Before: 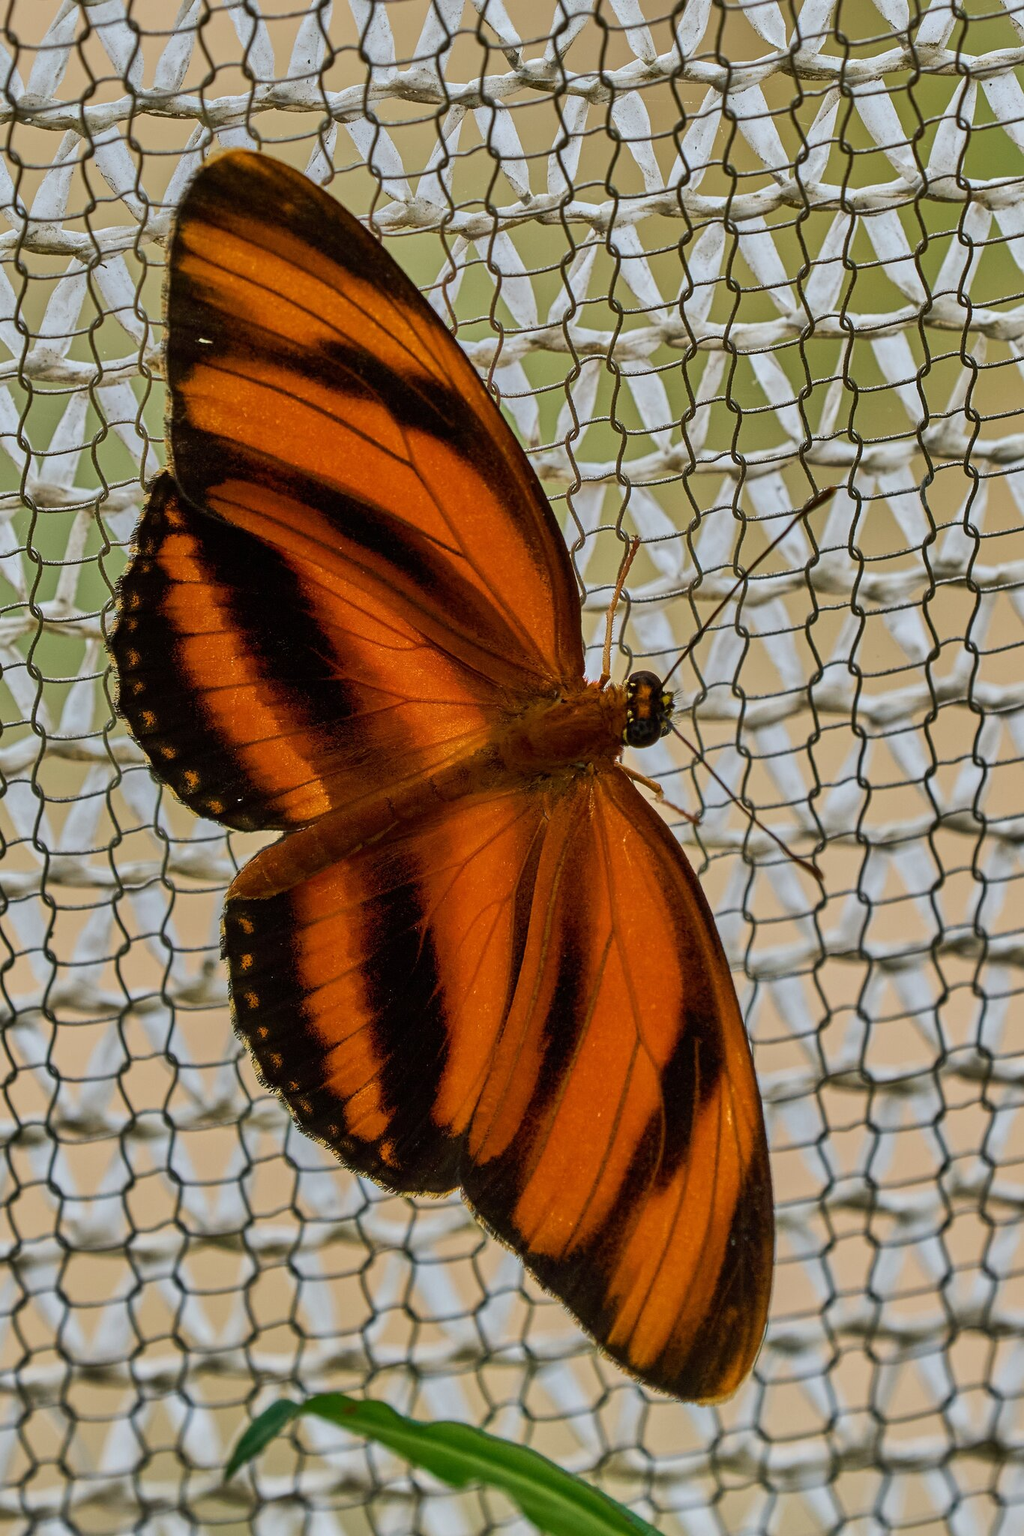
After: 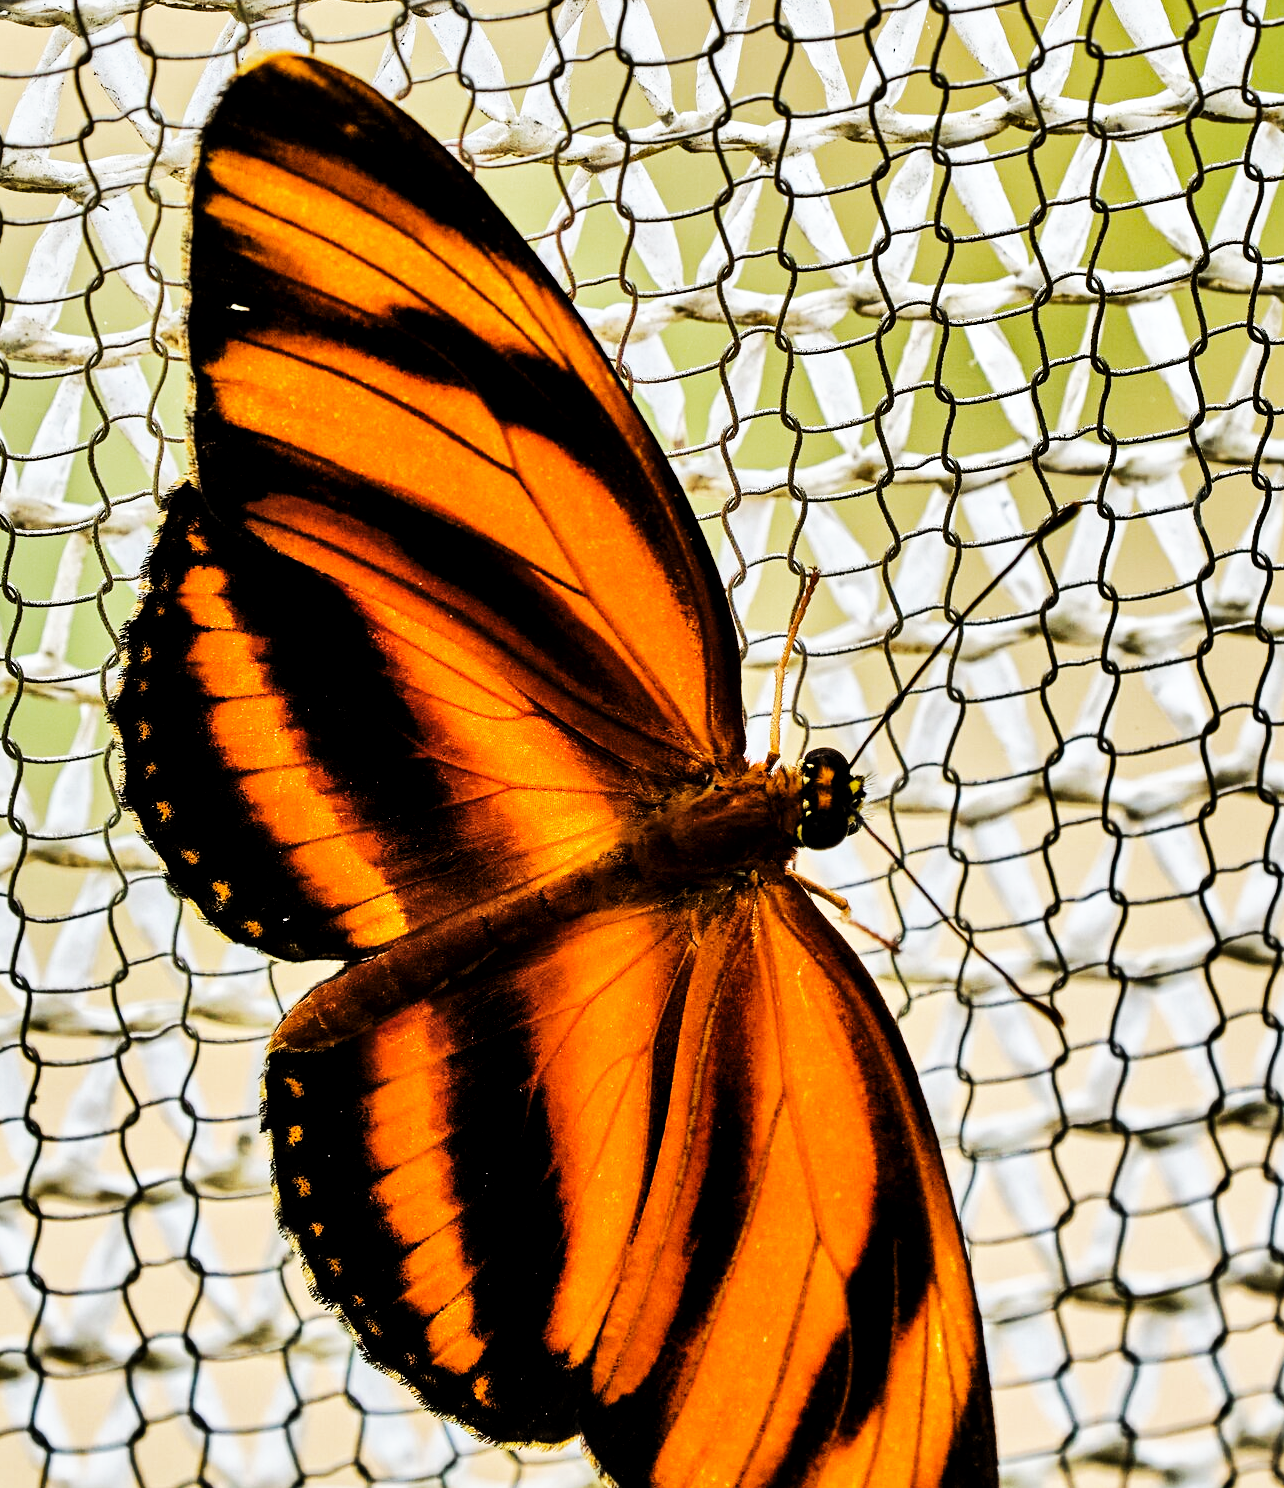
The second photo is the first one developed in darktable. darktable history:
crop: left 2.551%, top 7.183%, right 3.418%, bottom 20.149%
base curve: curves: ch0 [(0, 0) (0.007, 0.004) (0.027, 0.03) (0.046, 0.07) (0.207, 0.54) (0.442, 0.872) (0.673, 0.972) (1, 1)], preserve colors none
local contrast: mode bilateral grid, contrast 25, coarseness 49, detail 122%, midtone range 0.2
tone curve: curves: ch0 [(0, 0) (0.003, 0.14) (0.011, 0.141) (0.025, 0.141) (0.044, 0.142) (0.069, 0.146) (0.1, 0.151) (0.136, 0.16) (0.177, 0.182) (0.224, 0.214) (0.277, 0.272) (0.335, 0.35) (0.399, 0.453) (0.468, 0.548) (0.543, 0.634) (0.623, 0.715) (0.709, 0.778) (0.801, 0.848) (0.898, 0.902) (1, 1)], color space Lab, independent channels, preserve colors none
shadows and highlights: soften with gaussian
levels: mode automatic, black 0.04%, levels [0.012, 0.367, 0.697]
